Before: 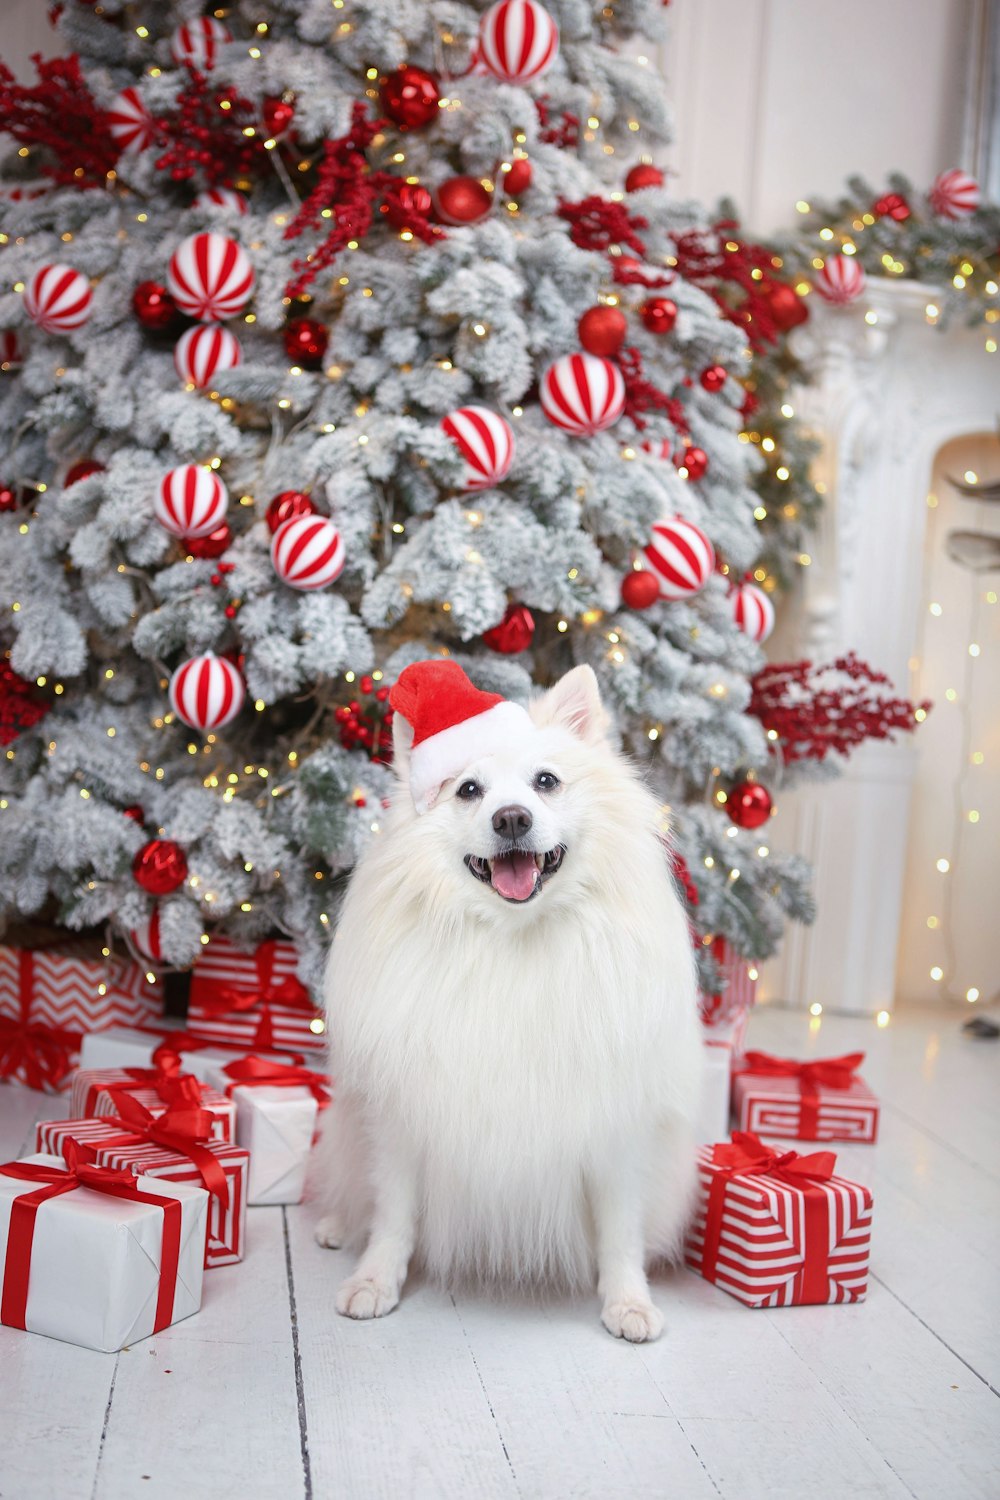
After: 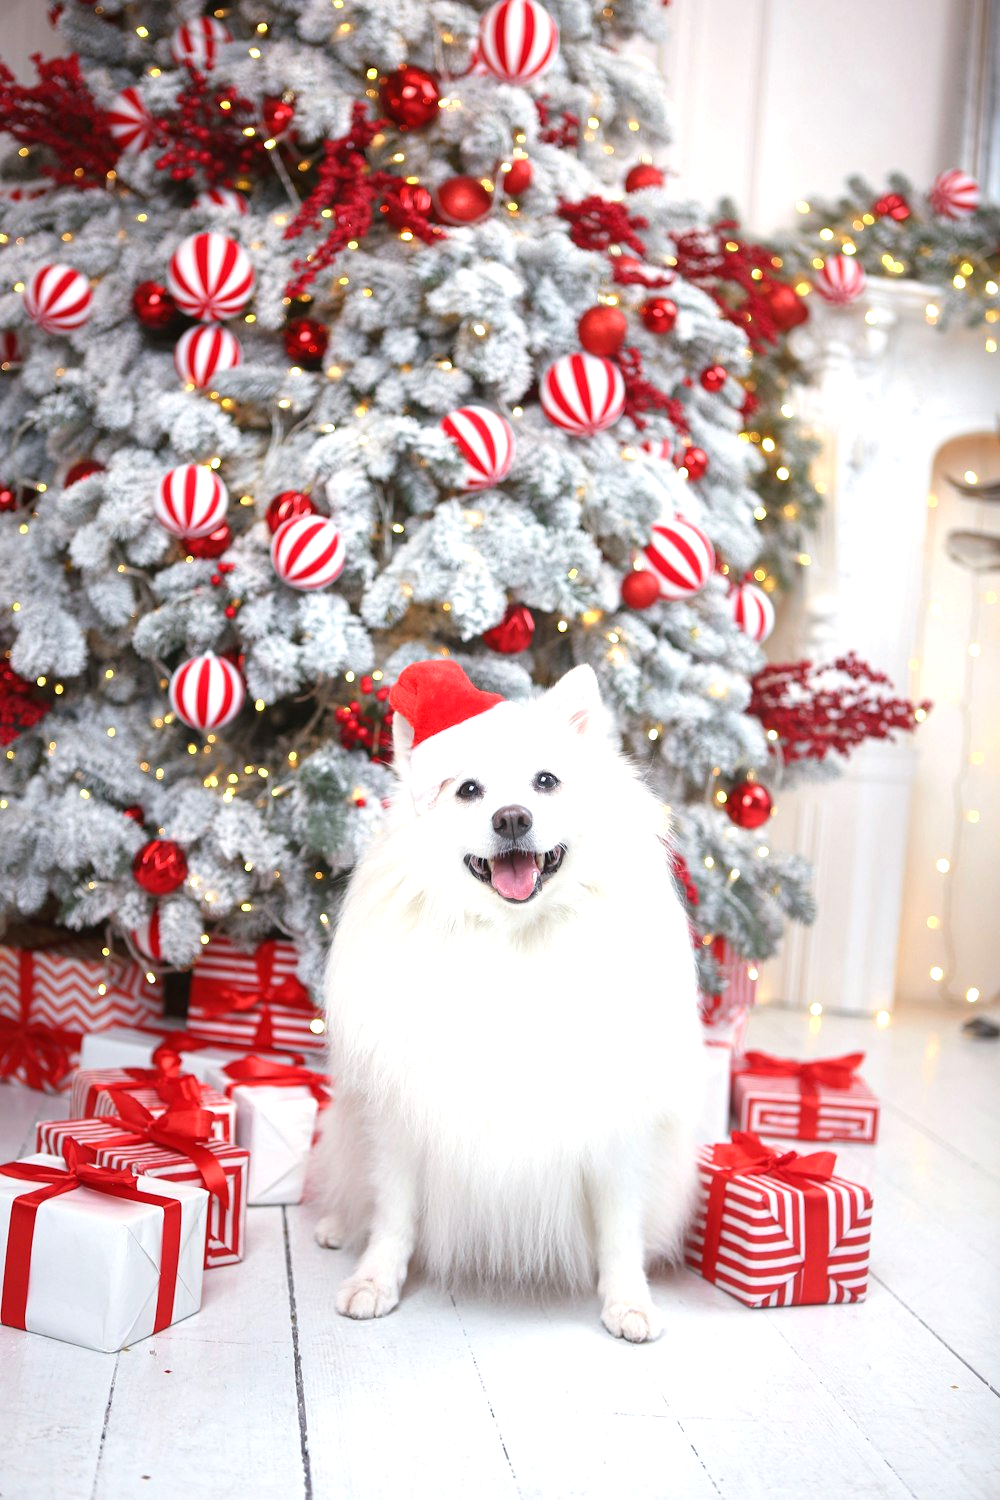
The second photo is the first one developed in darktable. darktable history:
local contrast: mode bilateral grid, contrast 15, coarseness 36, detail 105%, midtone range 0.2
exposure: black level correction 0, exposure 0.6 EV, compensate exposure bias true, compensate highlight preservation false
